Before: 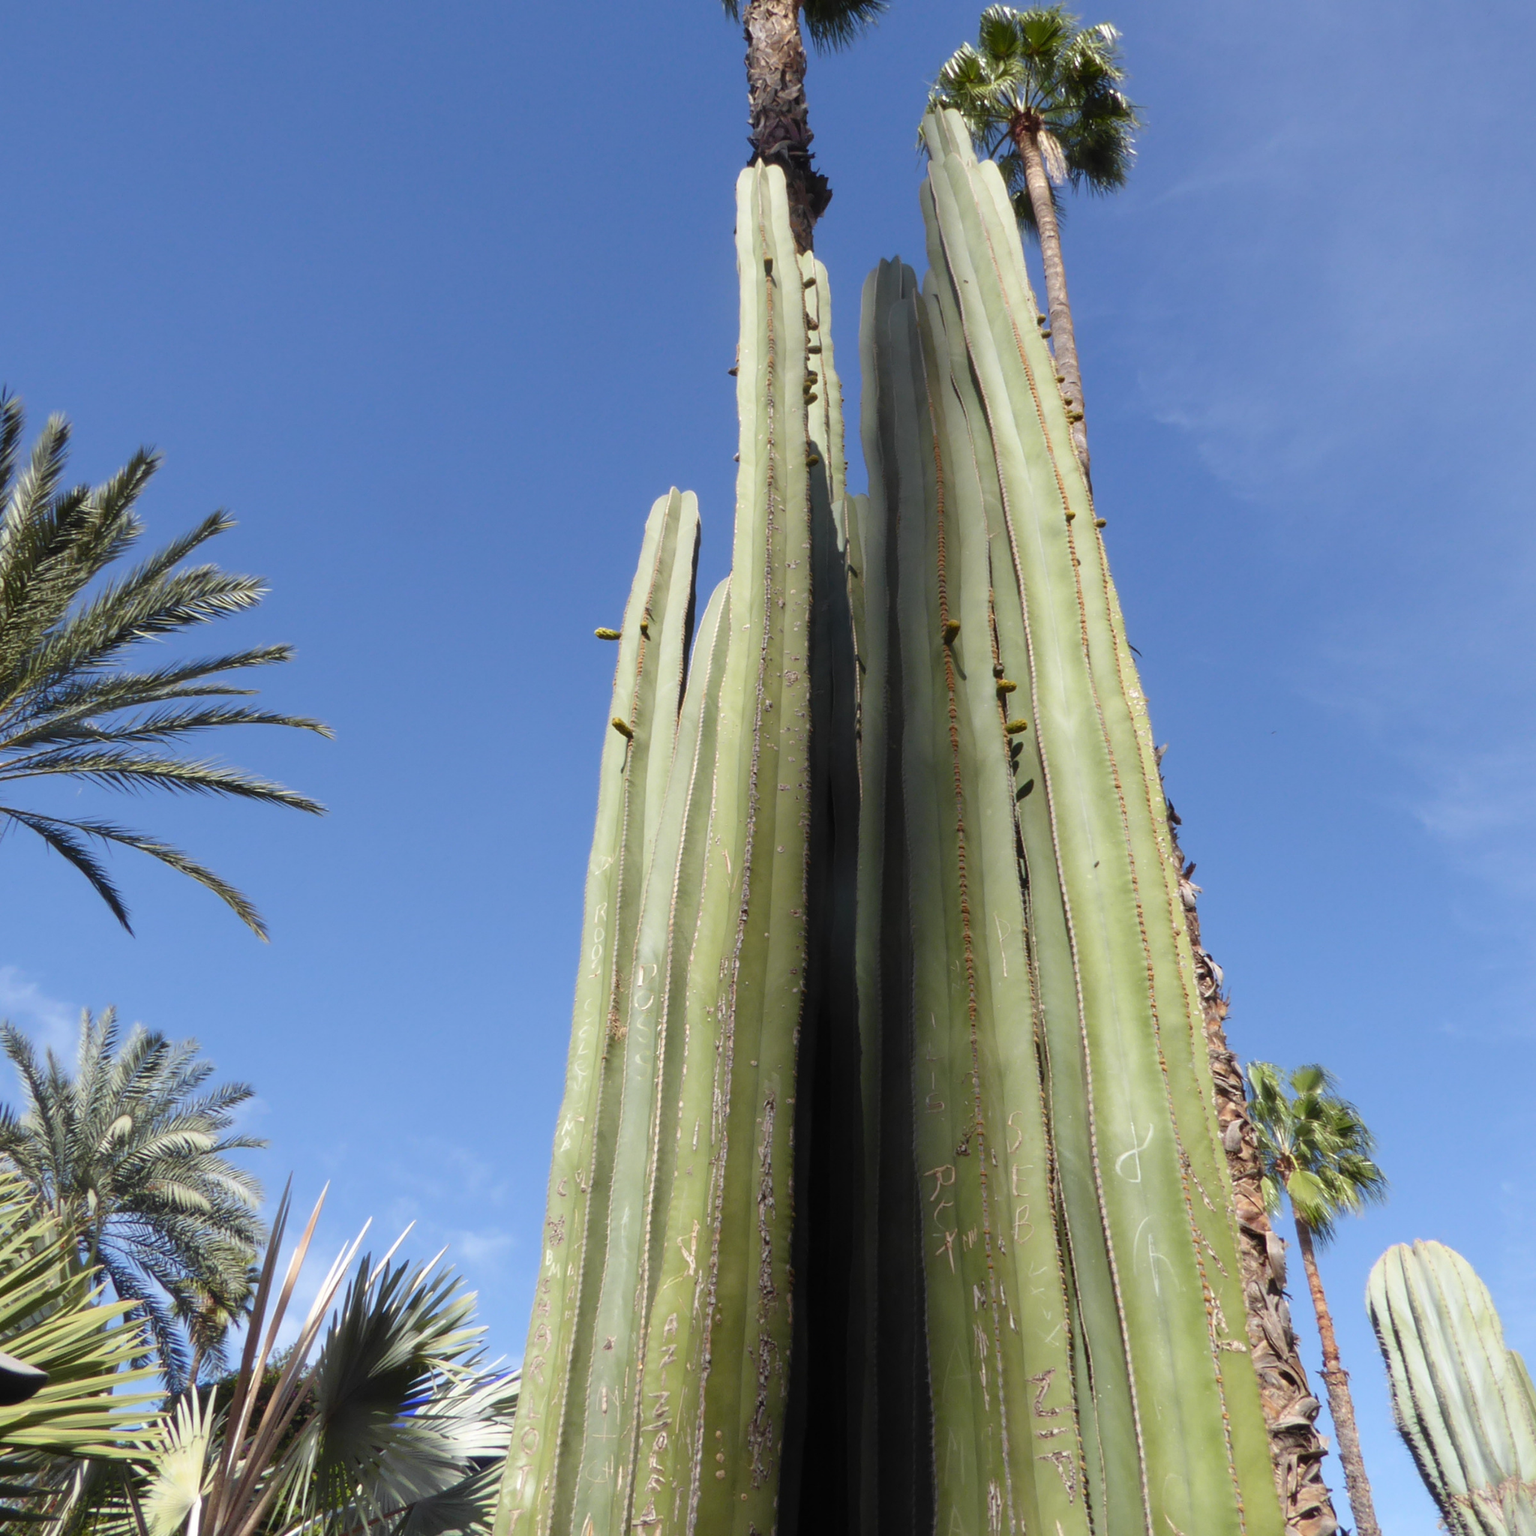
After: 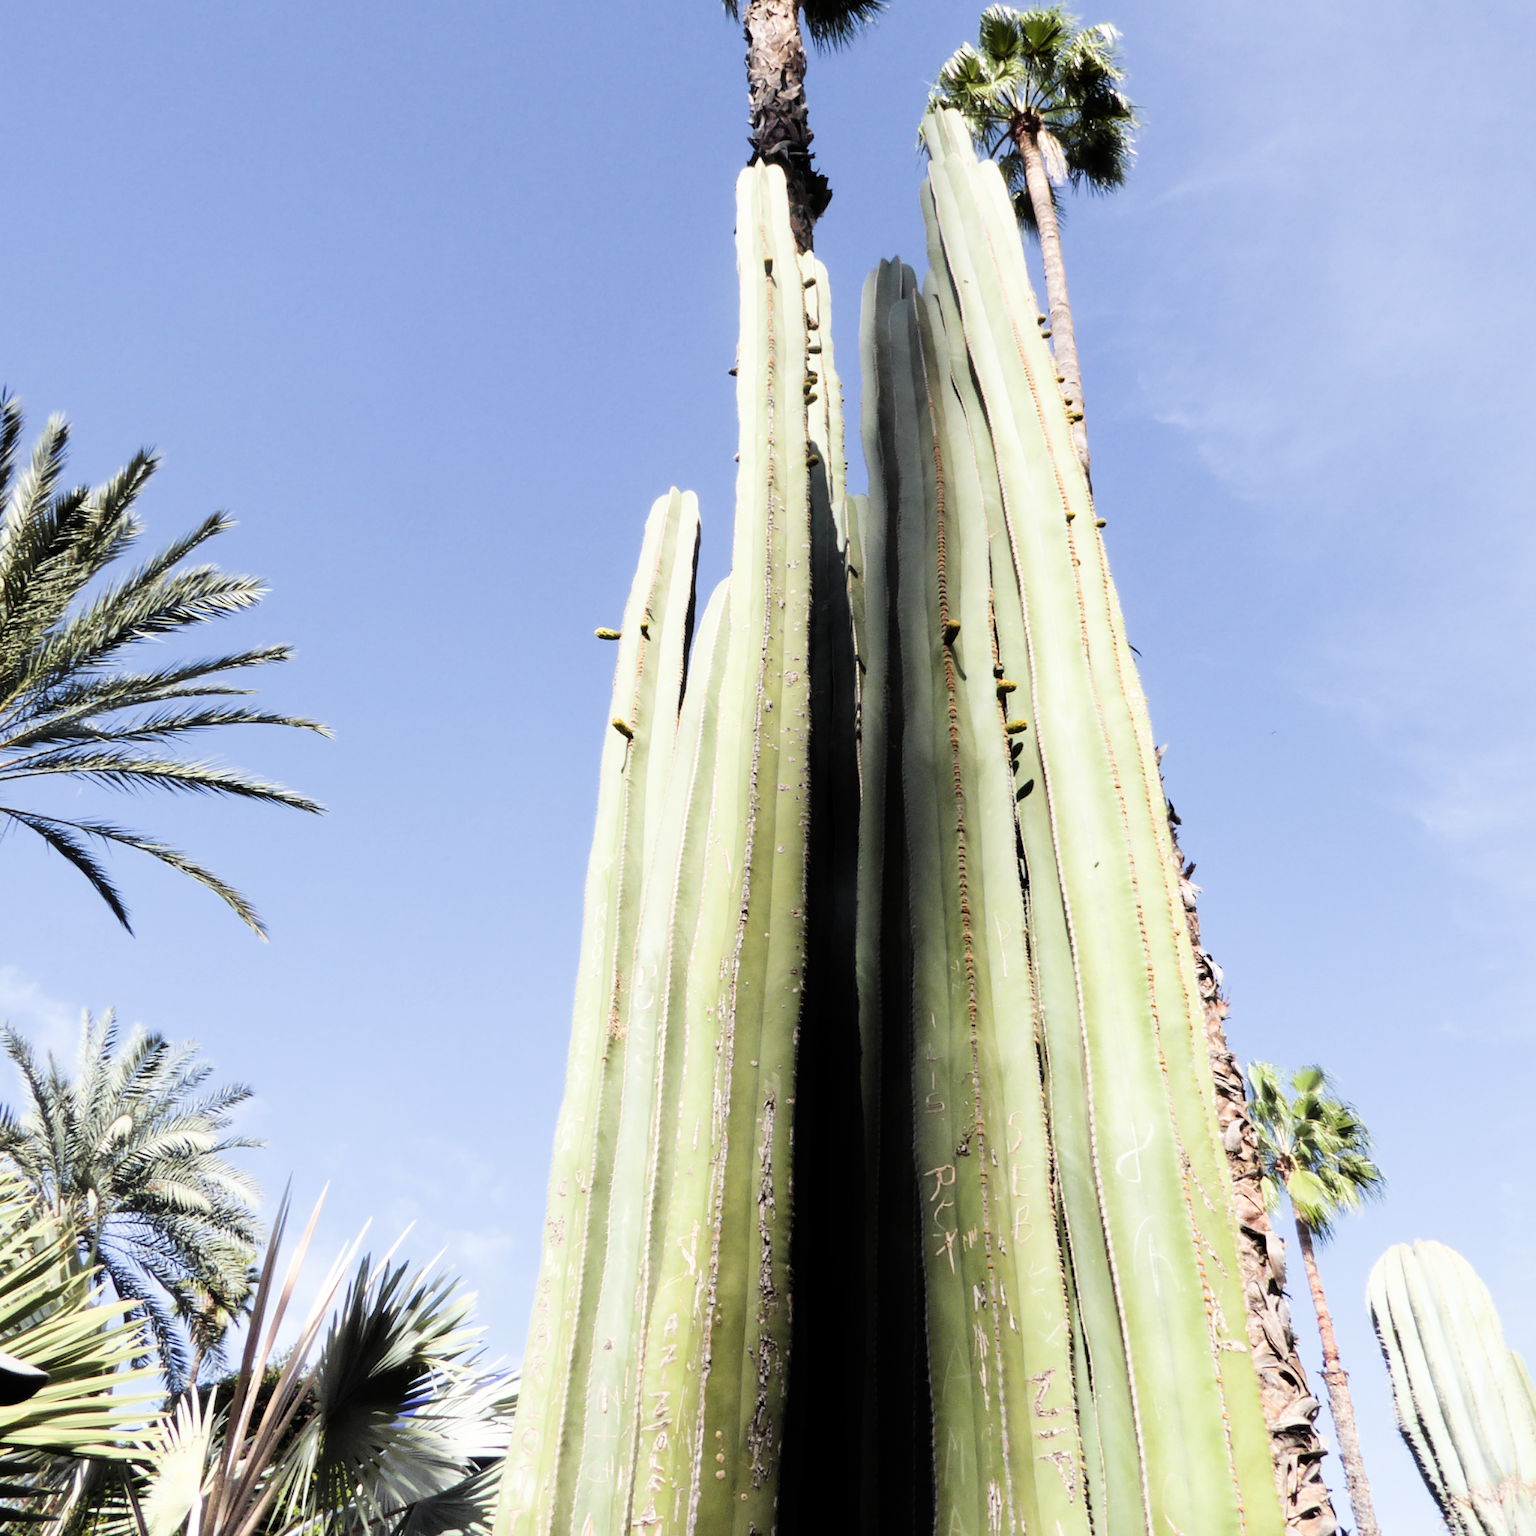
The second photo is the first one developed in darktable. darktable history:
tone curve: curves: ch0 [(0, 0) (0.153, 0.06) (1, 1)], color space Lab, linked channels, preserve colors none
exposure: black level correction 0, exposure 1.385 EV, compensate highlight preservation false
filmic rgb: black relative exposure -5.11 EV, white relative exposure 3.97 EV, hardness 2.9, contrast 1.383, highlights saturation mix -30%, contrast in shadows safe
